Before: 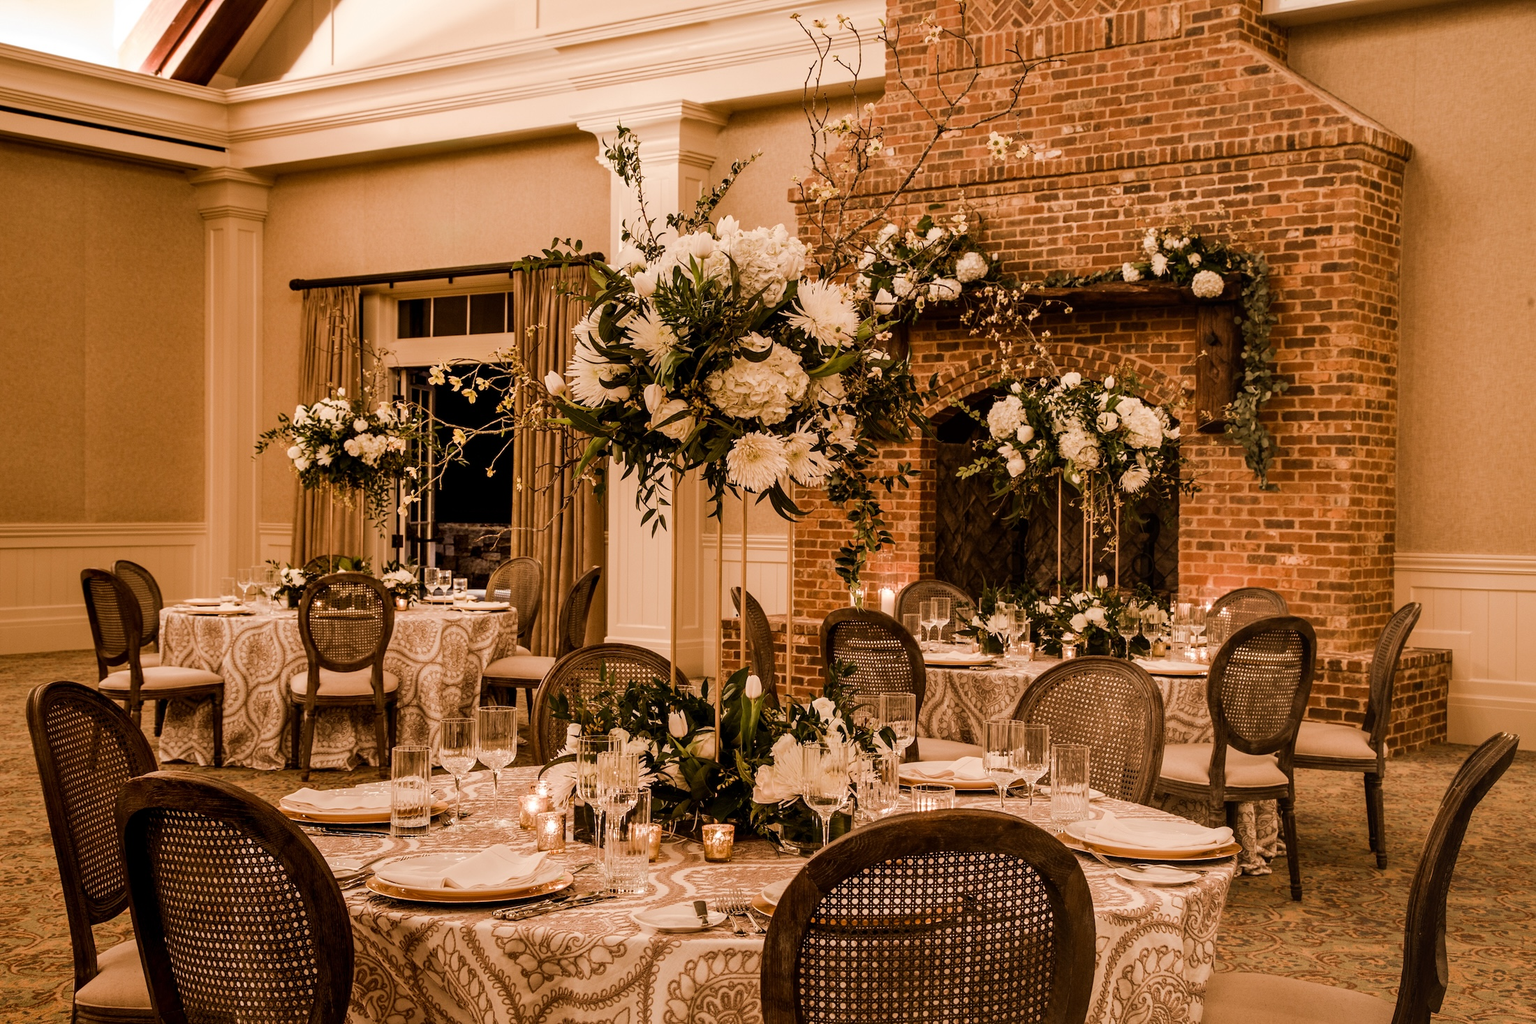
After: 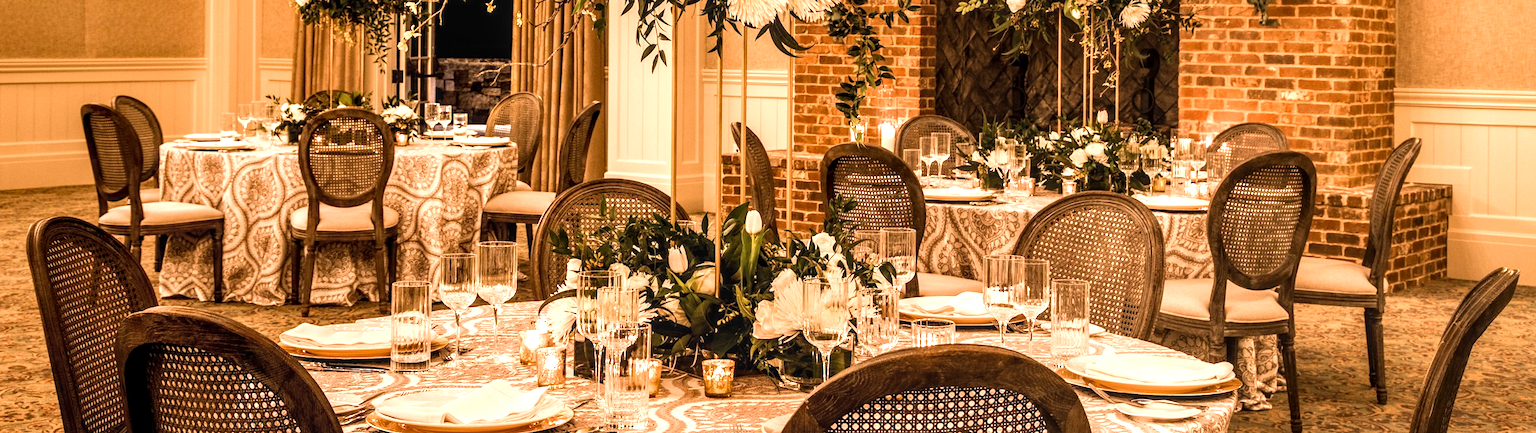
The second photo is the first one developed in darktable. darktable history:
local contrast: on, module defaults
exposure: black level correction 0, exposure 1.001 EV, compensate highlight preservation false
crop: top 45.459%, bottom 12.202%
